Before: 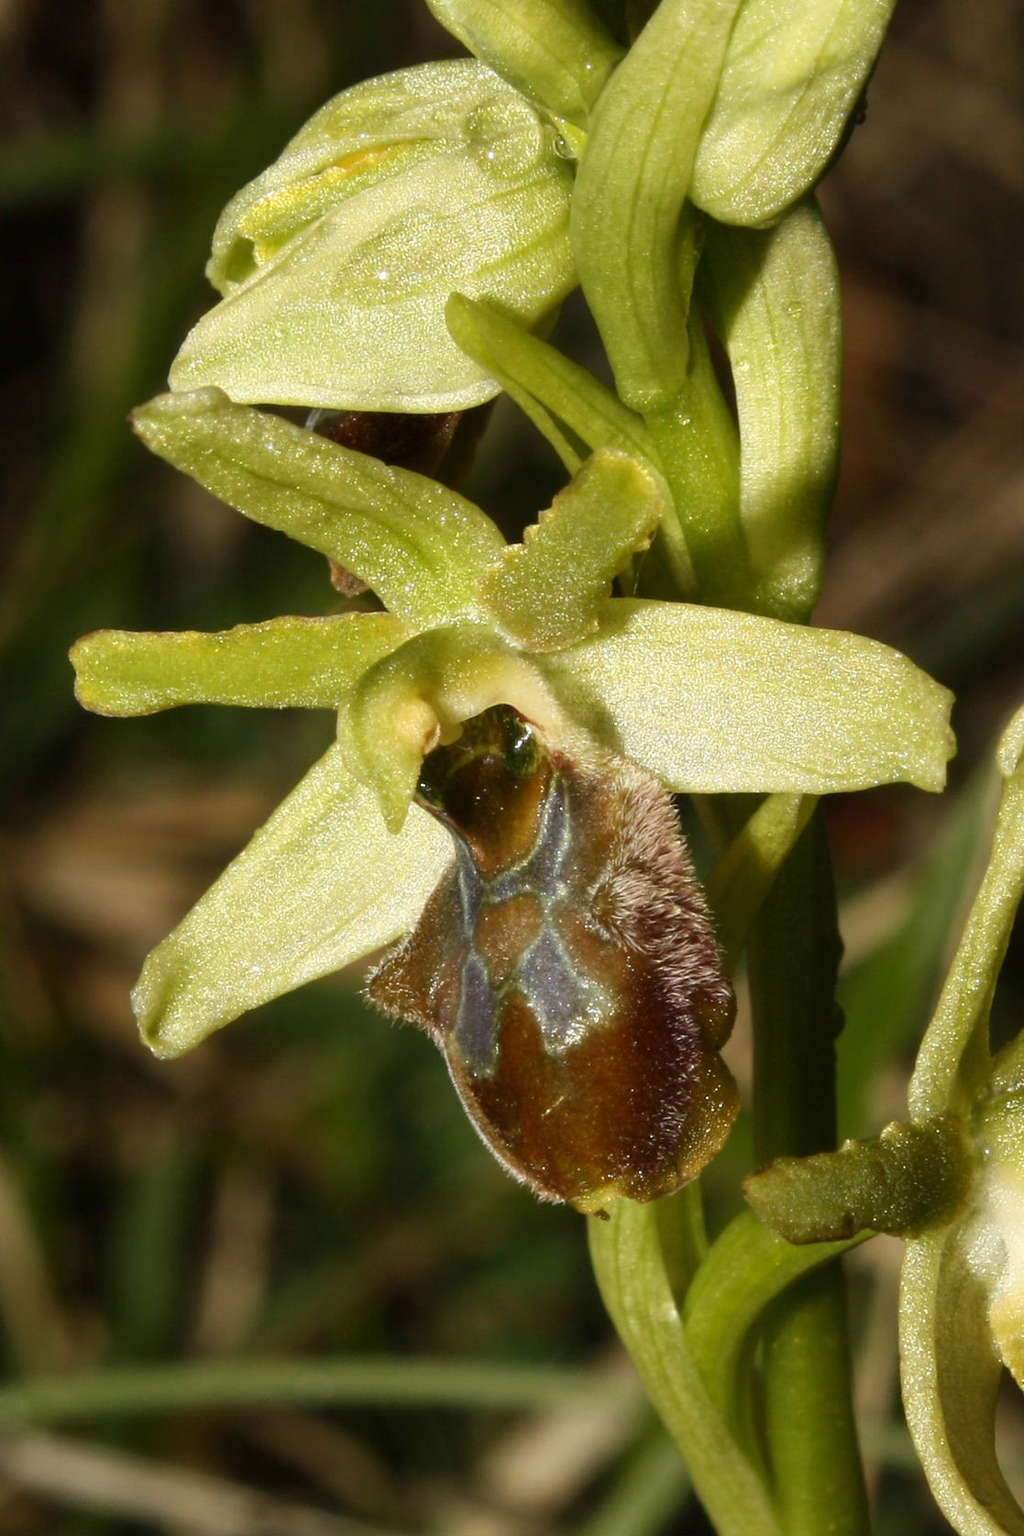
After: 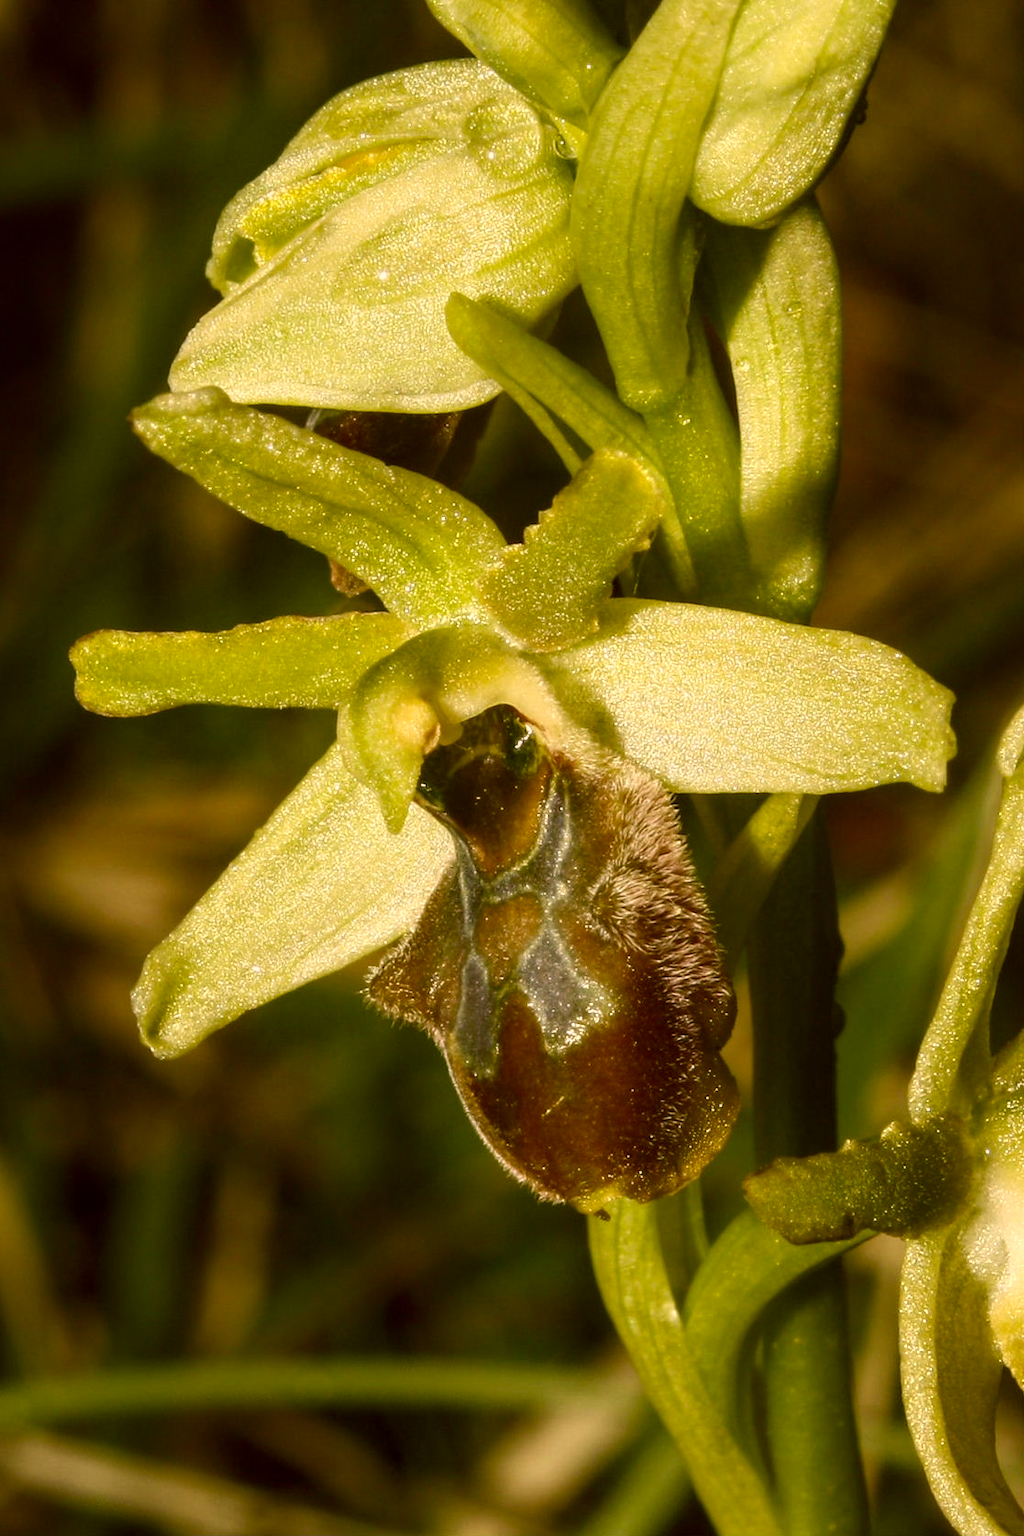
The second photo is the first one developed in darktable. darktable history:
color correction: highlights a* 8.35, highlights b* 15.44, shadows a* -0.396, shadows b* 26.12
local contrast: on, module defaults
shadows and highlights: shadows -40.81, highlights 63.81, soften with gaussian
